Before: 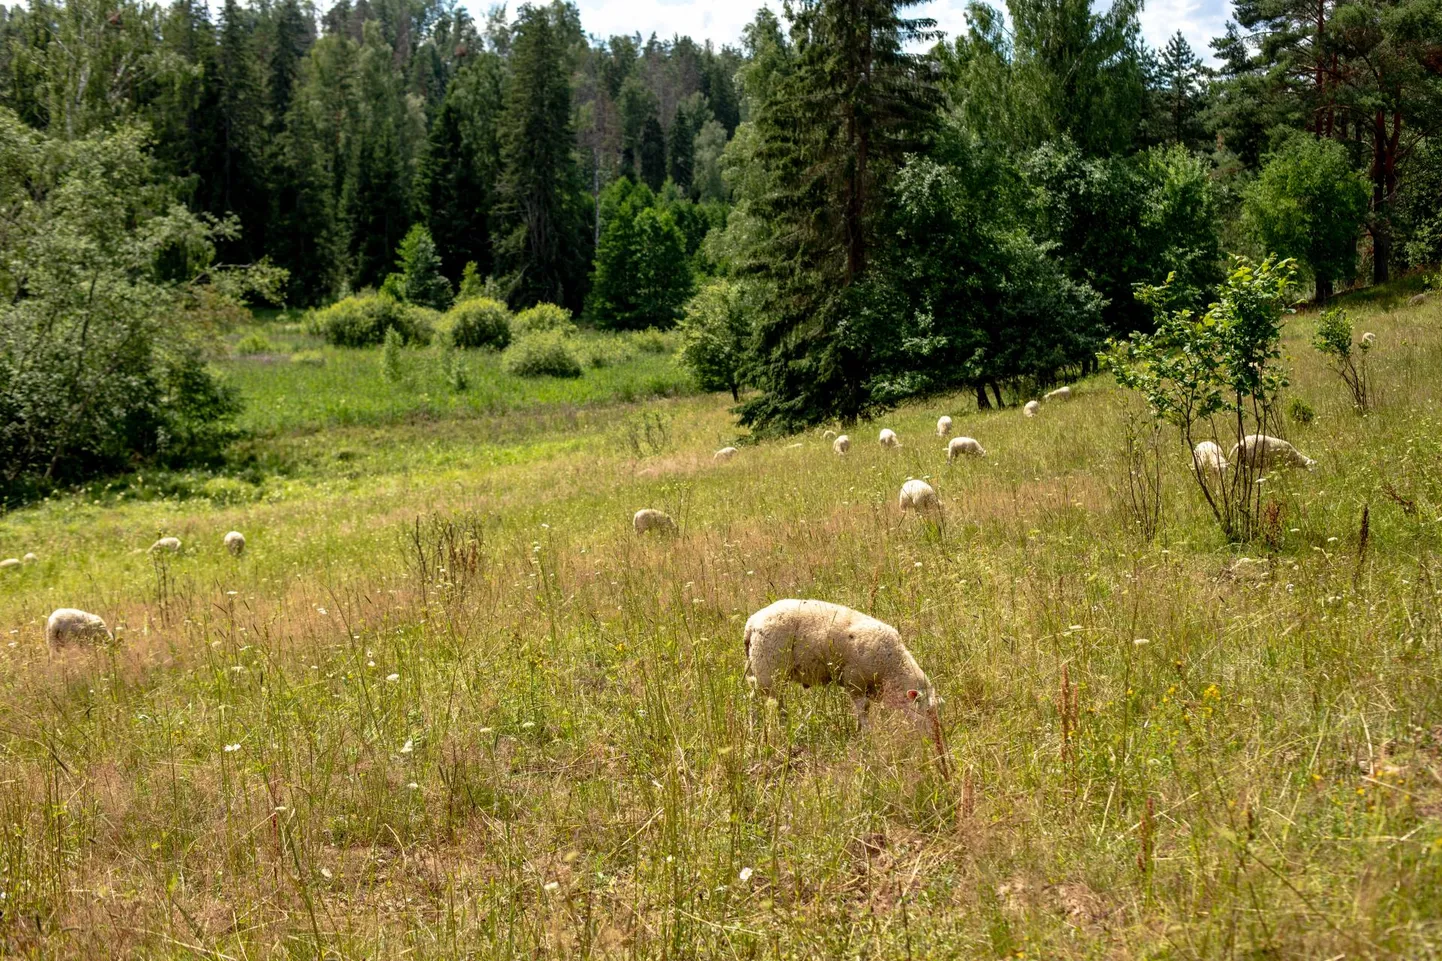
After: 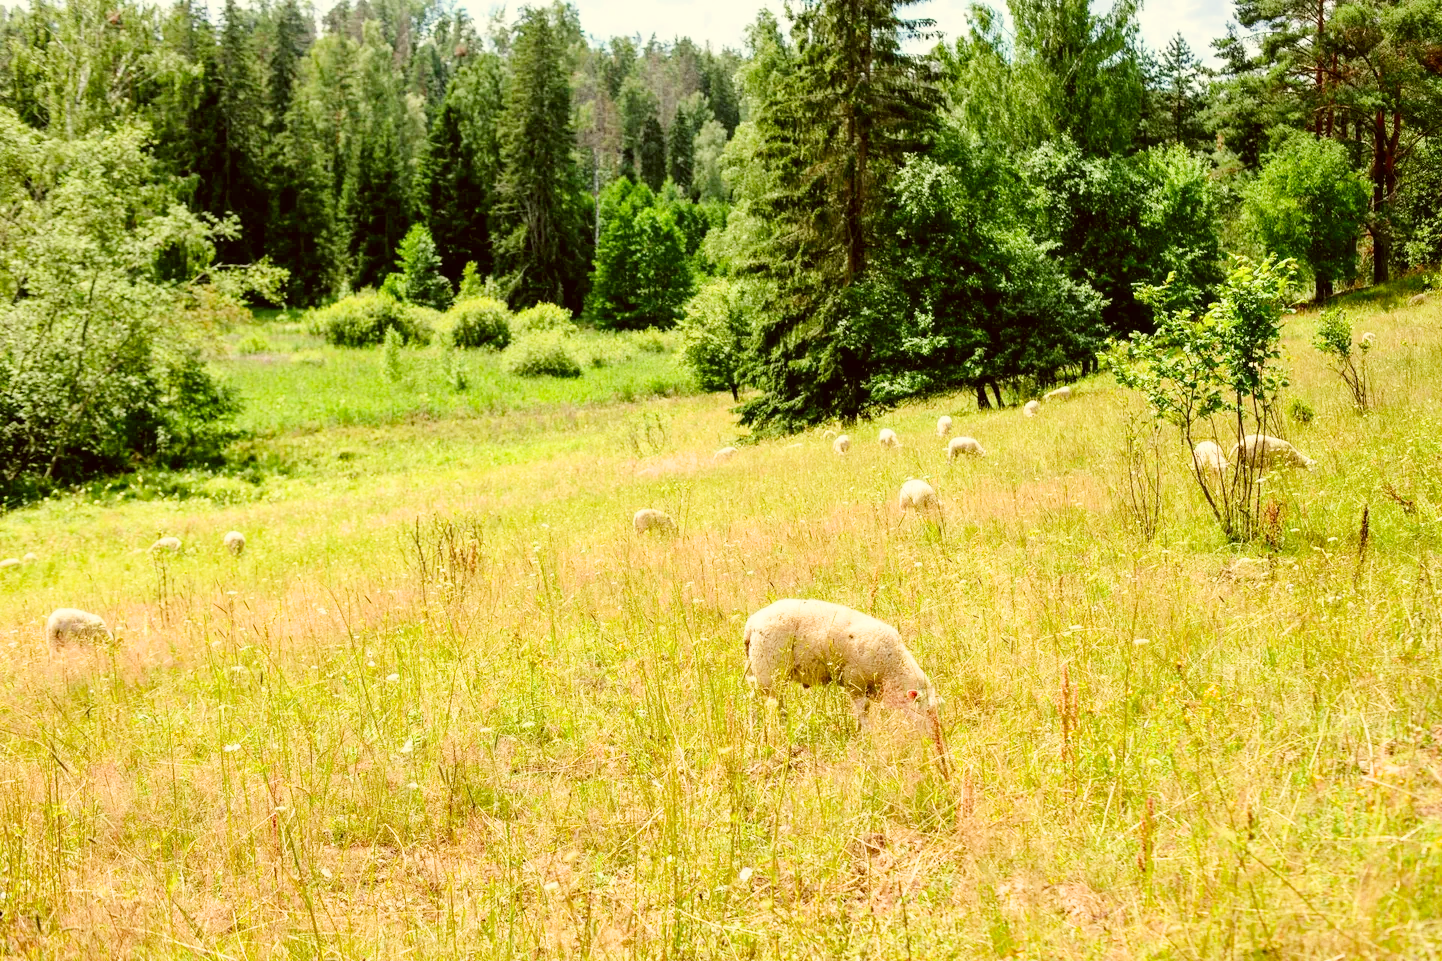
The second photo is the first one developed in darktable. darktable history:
color correction: highlights a* -1.32, highlights b* 10.53, shadows a* 0.889, shadows b* 19.01
exposure: black level correction 0, exposure 1.956 EV, compensate highlight preservation false
filmic rgb: black relative exposure -16 EV, white relative exposure 4.91 EV, hardness 6.21
